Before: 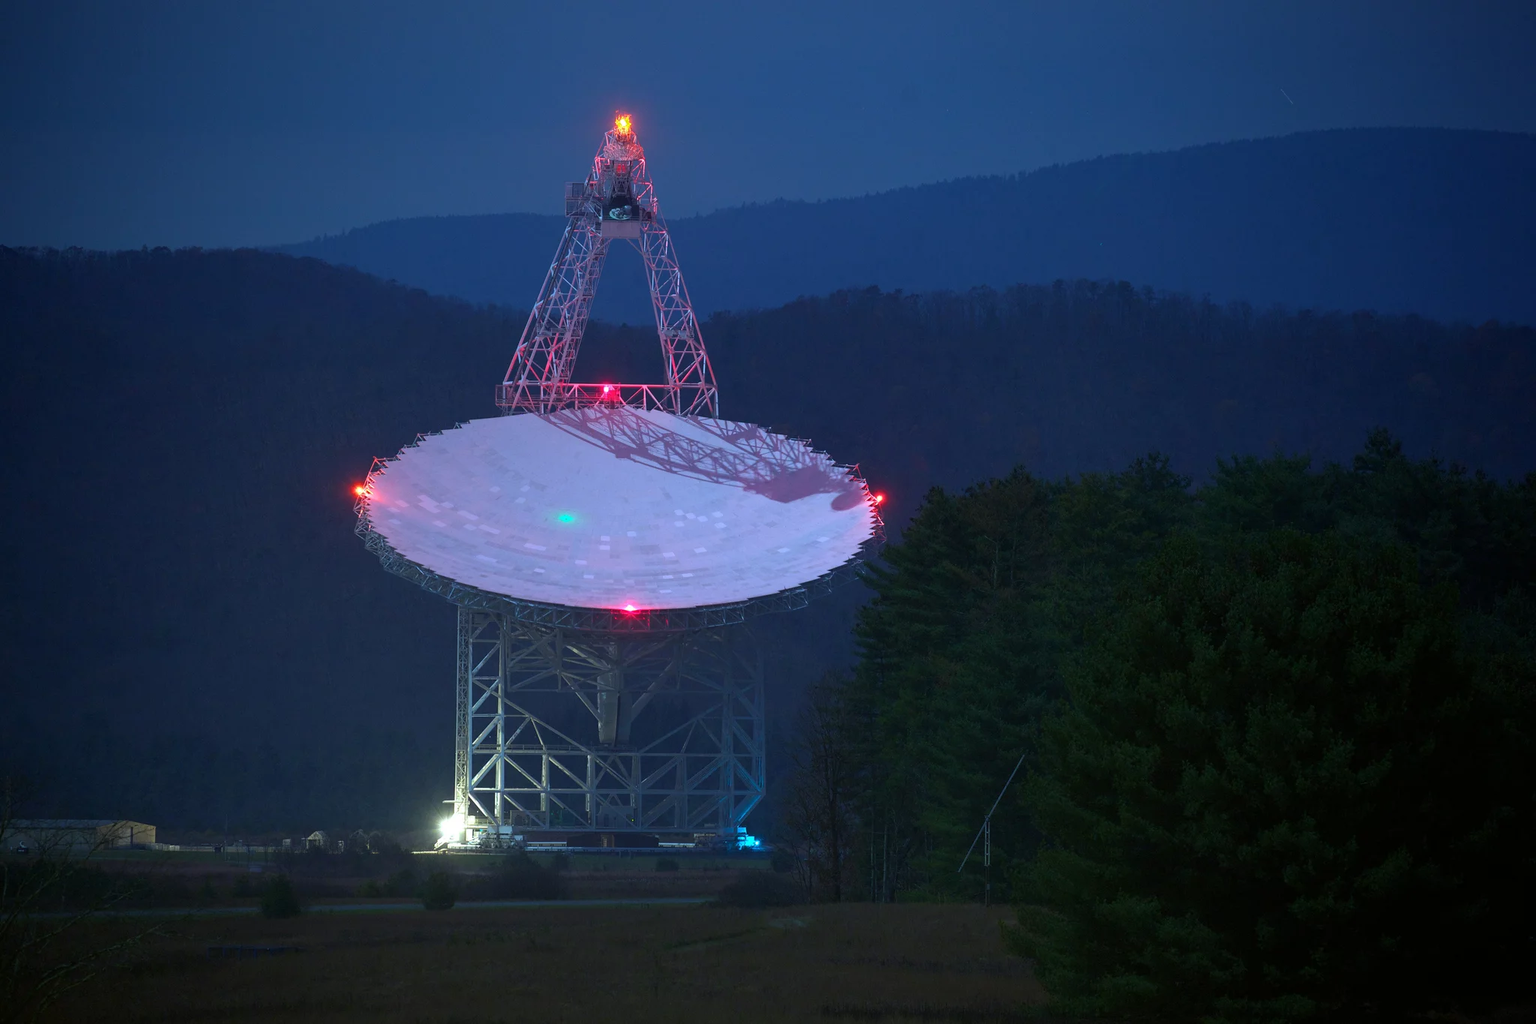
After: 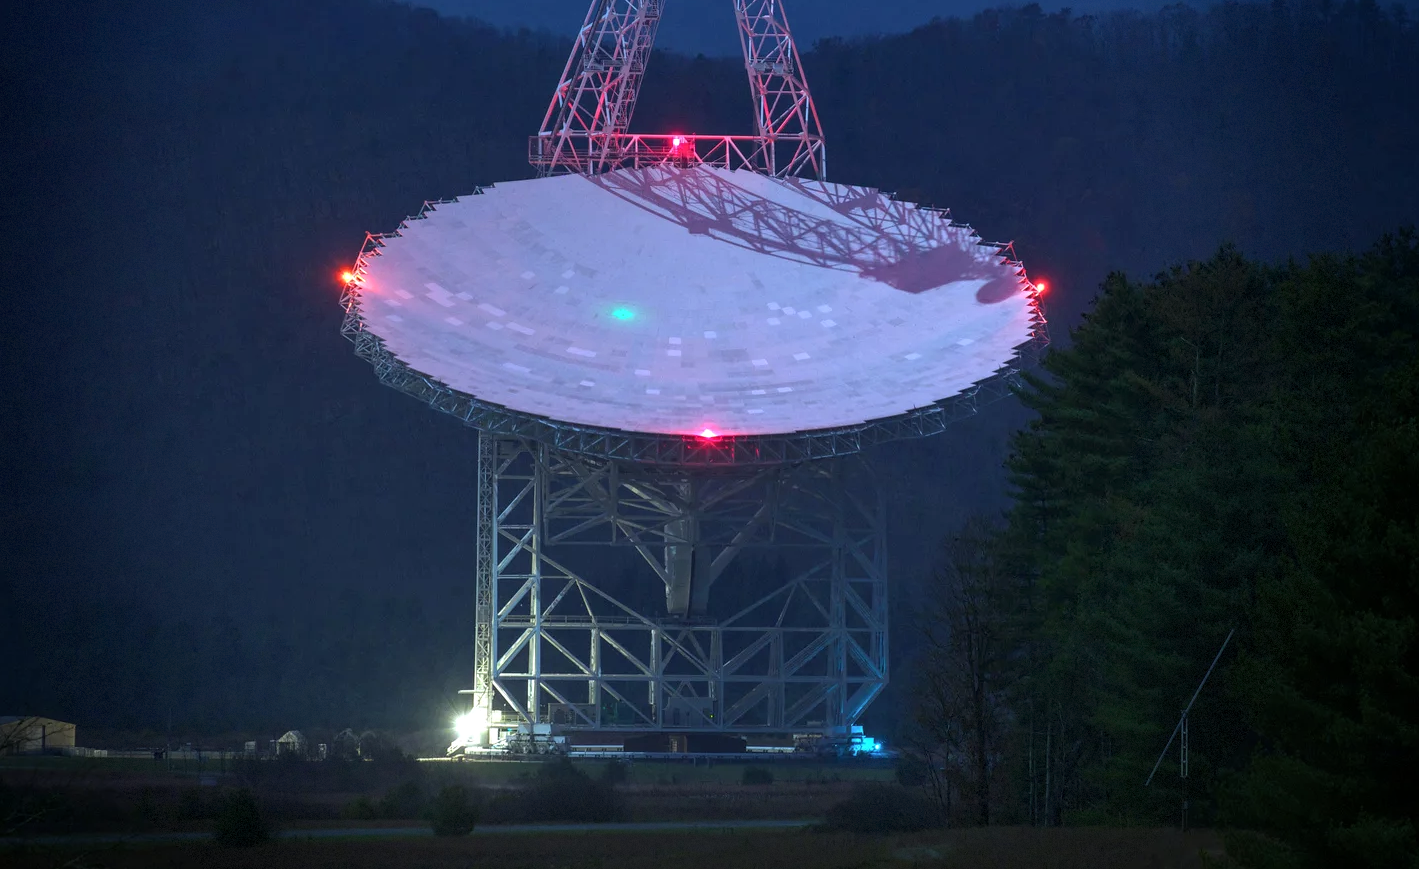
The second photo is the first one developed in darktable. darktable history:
vignetting: fall-off start 68.33%, fall-off radius 30%, saturation 0.042, center (-0.066, -0.311), width/height ratio 0.992, shape 0.85, dithering 8-bit output
local contrast: detail 130%
crop: left 6.488%, top 27.668%, right 24.183%, bottom 8.656%
